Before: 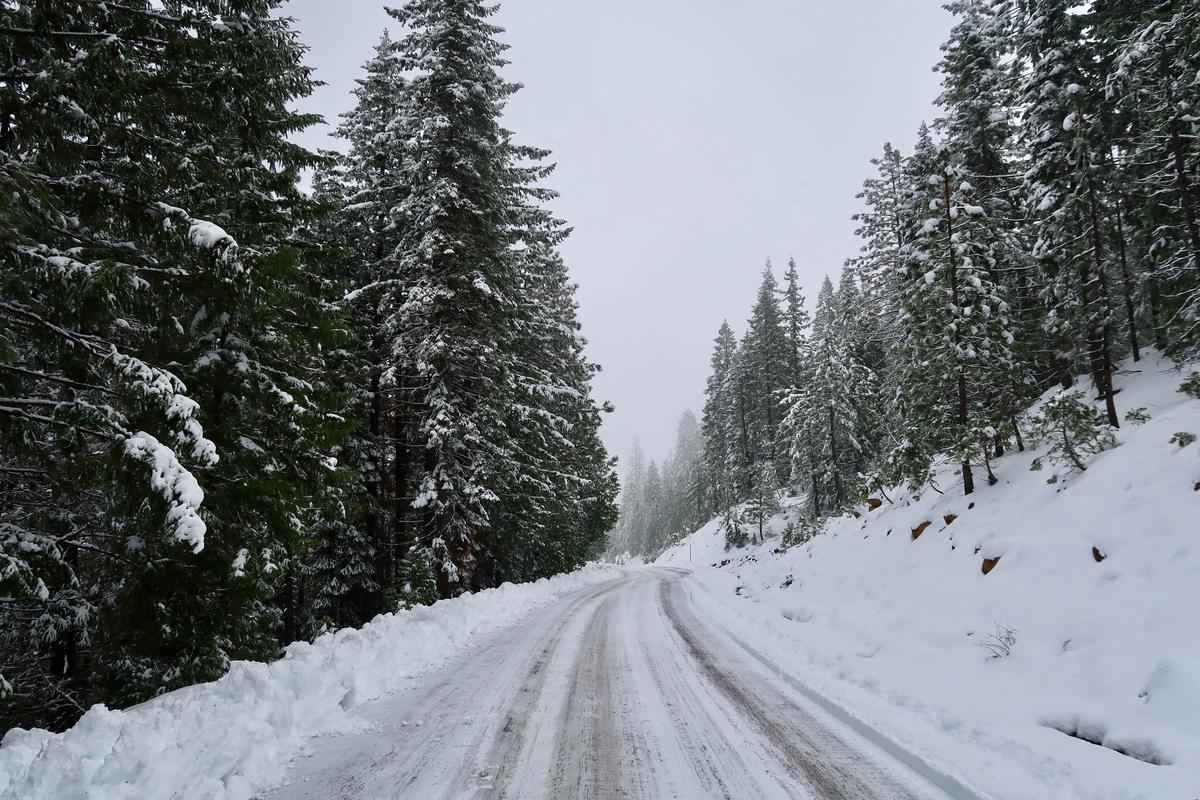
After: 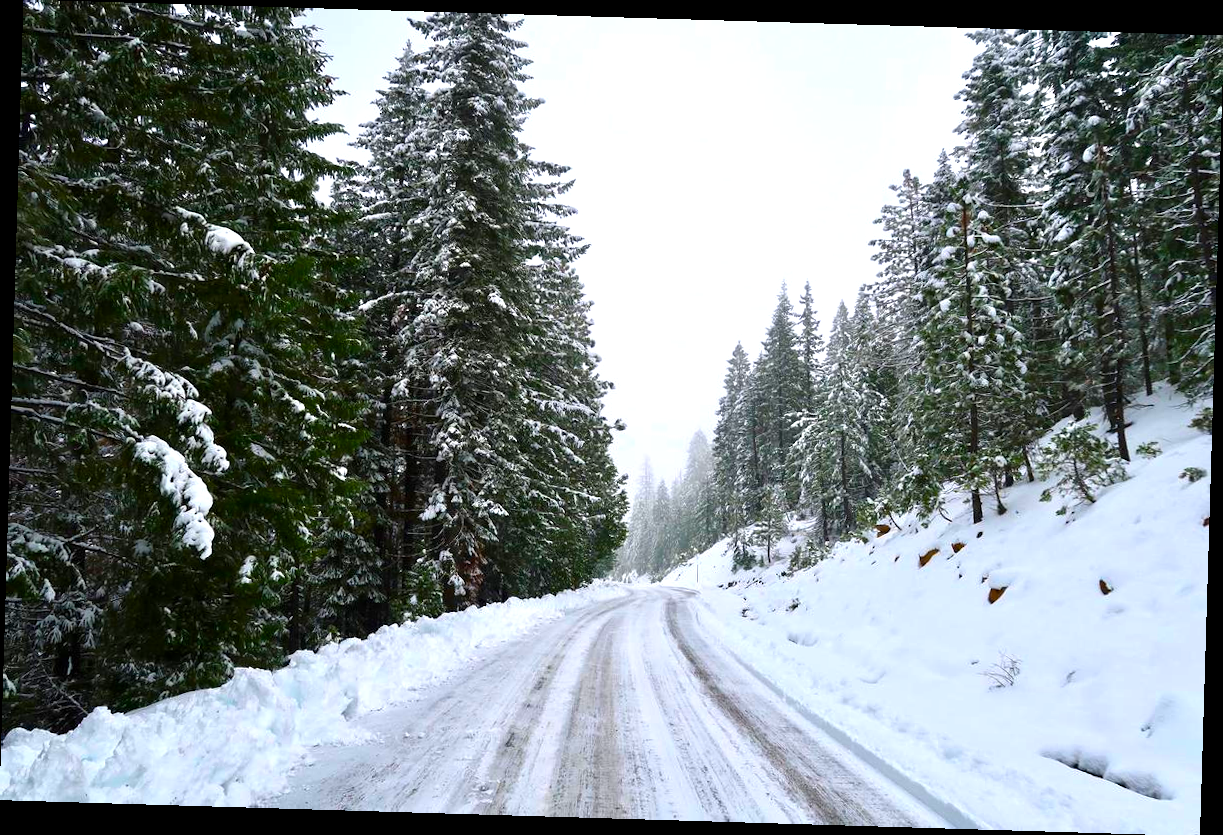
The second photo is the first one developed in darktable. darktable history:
color balance rgb: linear chroma grading › global chroma 20%, perceptual saturation grading › global saturation 25%, perceptual brilliance grading › global brilliance 20%, global vibrance 20%
rotate and perspective: rotation 1.72°, automatic cropping off
